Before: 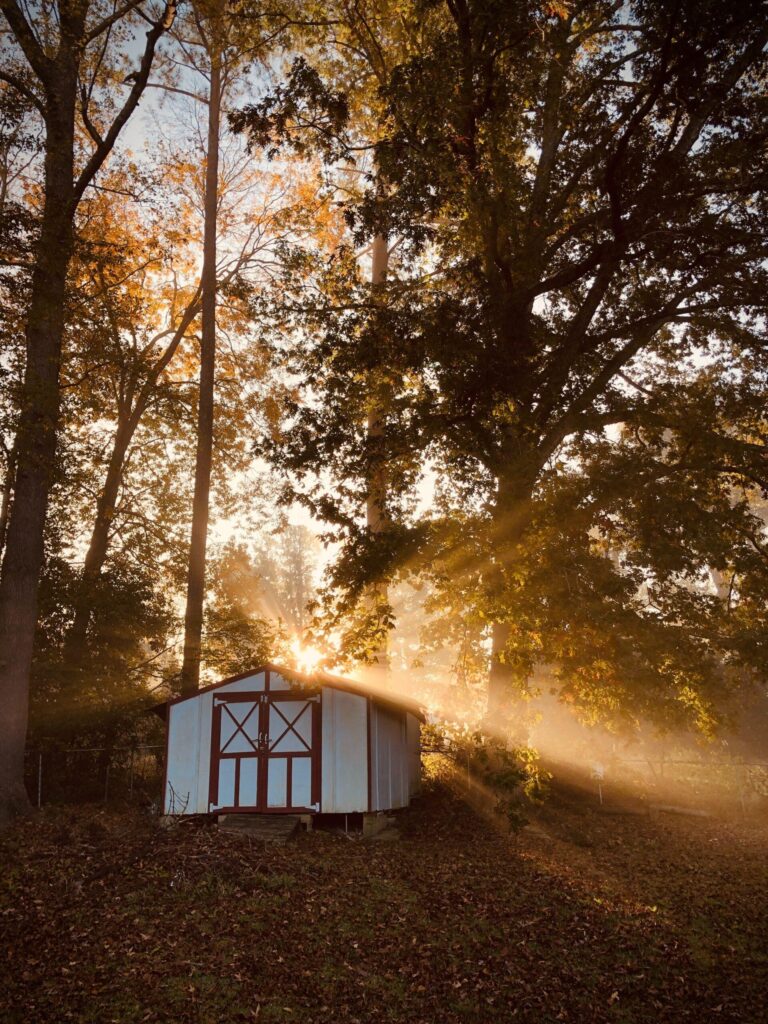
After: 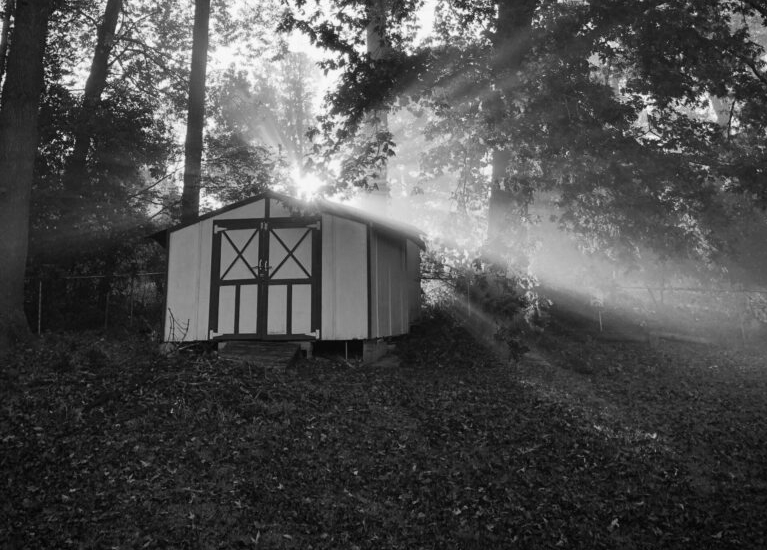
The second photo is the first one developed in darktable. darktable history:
white balance: red 0.954, blue 1.079
crop and rotate: top 46.237%
monochrome: on, module defaults
